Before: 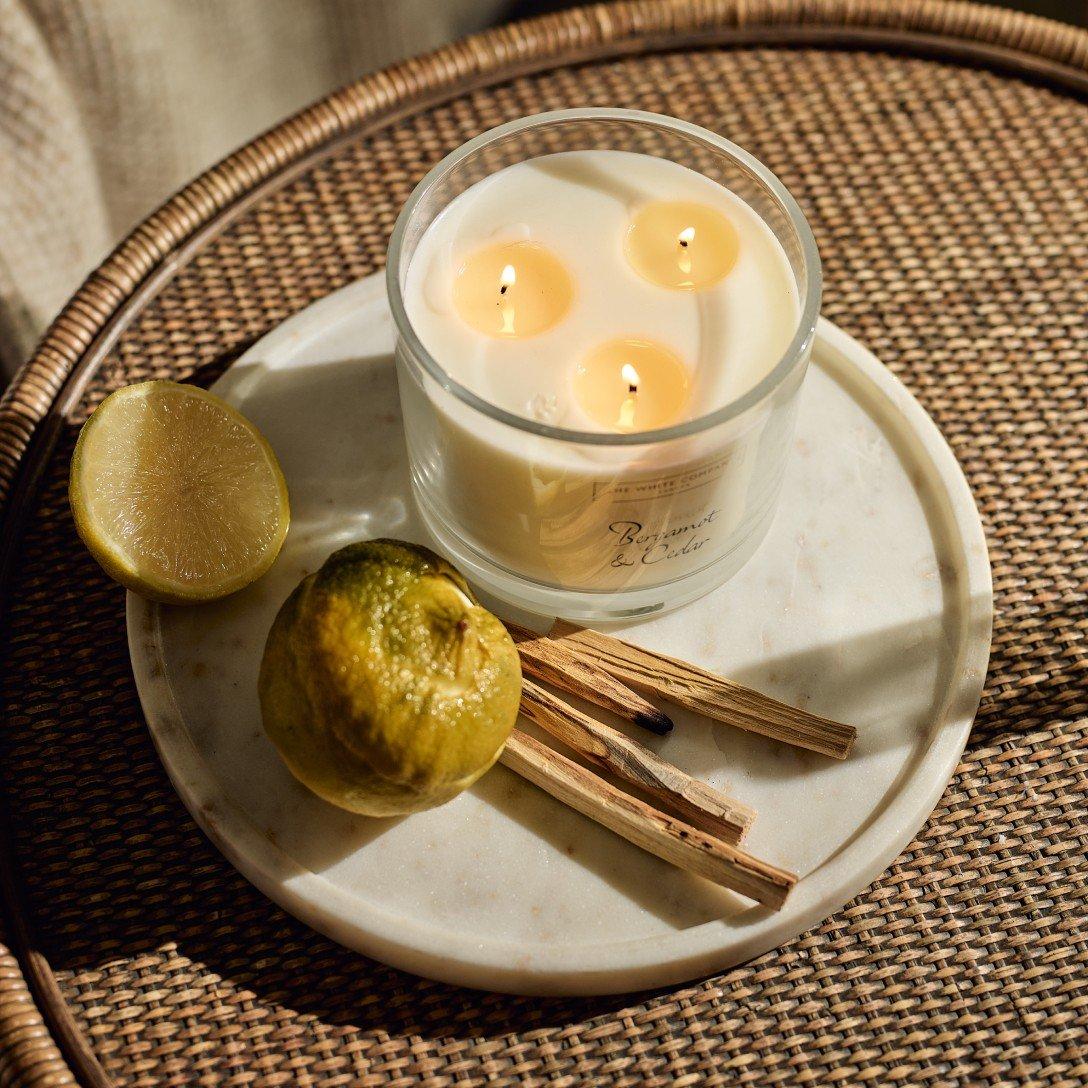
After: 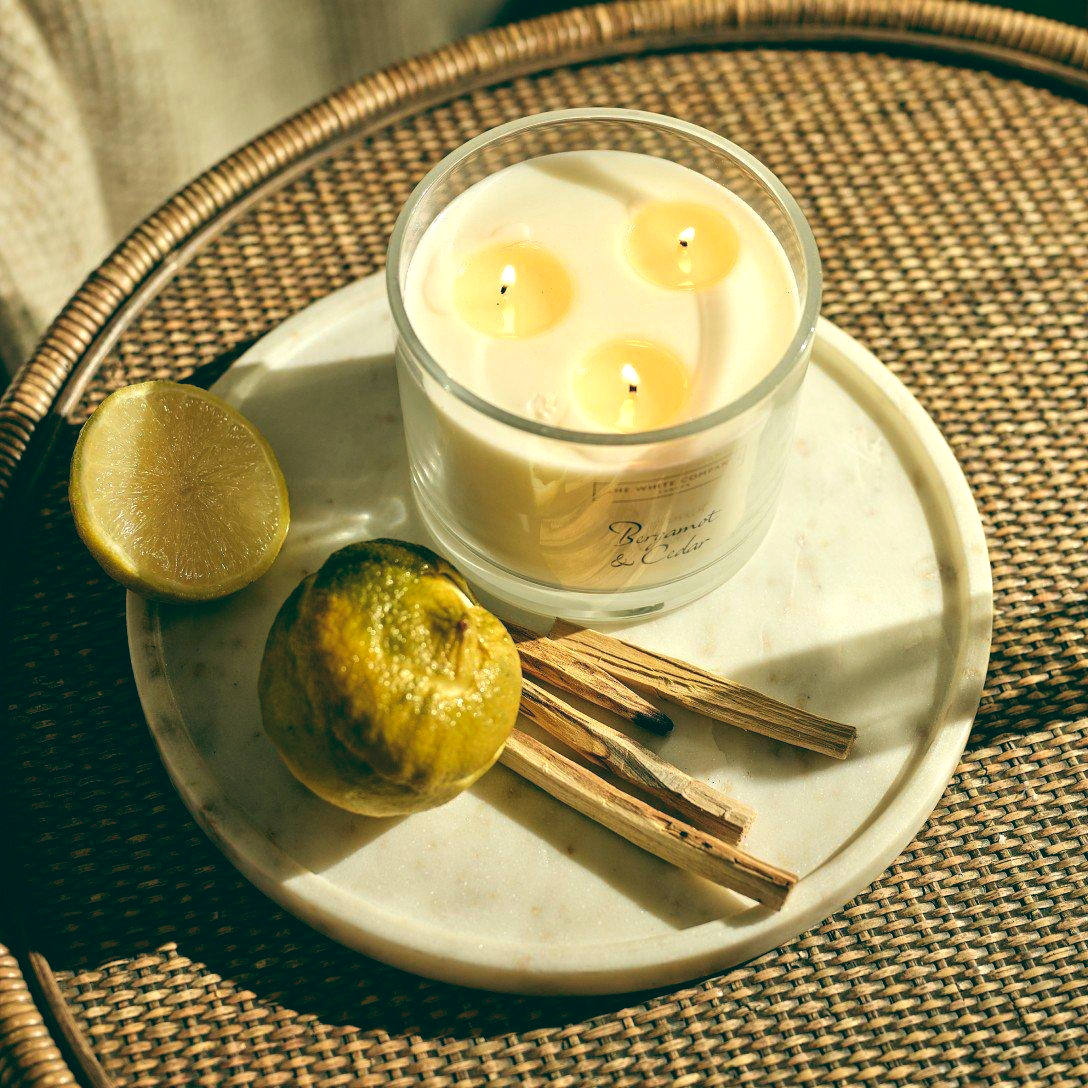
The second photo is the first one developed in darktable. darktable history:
color balance: lift [1.005, 0.99, 1.007, 1.01], gamma [1, 1.034, 1.032, 0.966], gain [0.873, 1.055, 1.067, 0.933]
exposure: exposure 0.6 EV, compensate highlight preservation false
